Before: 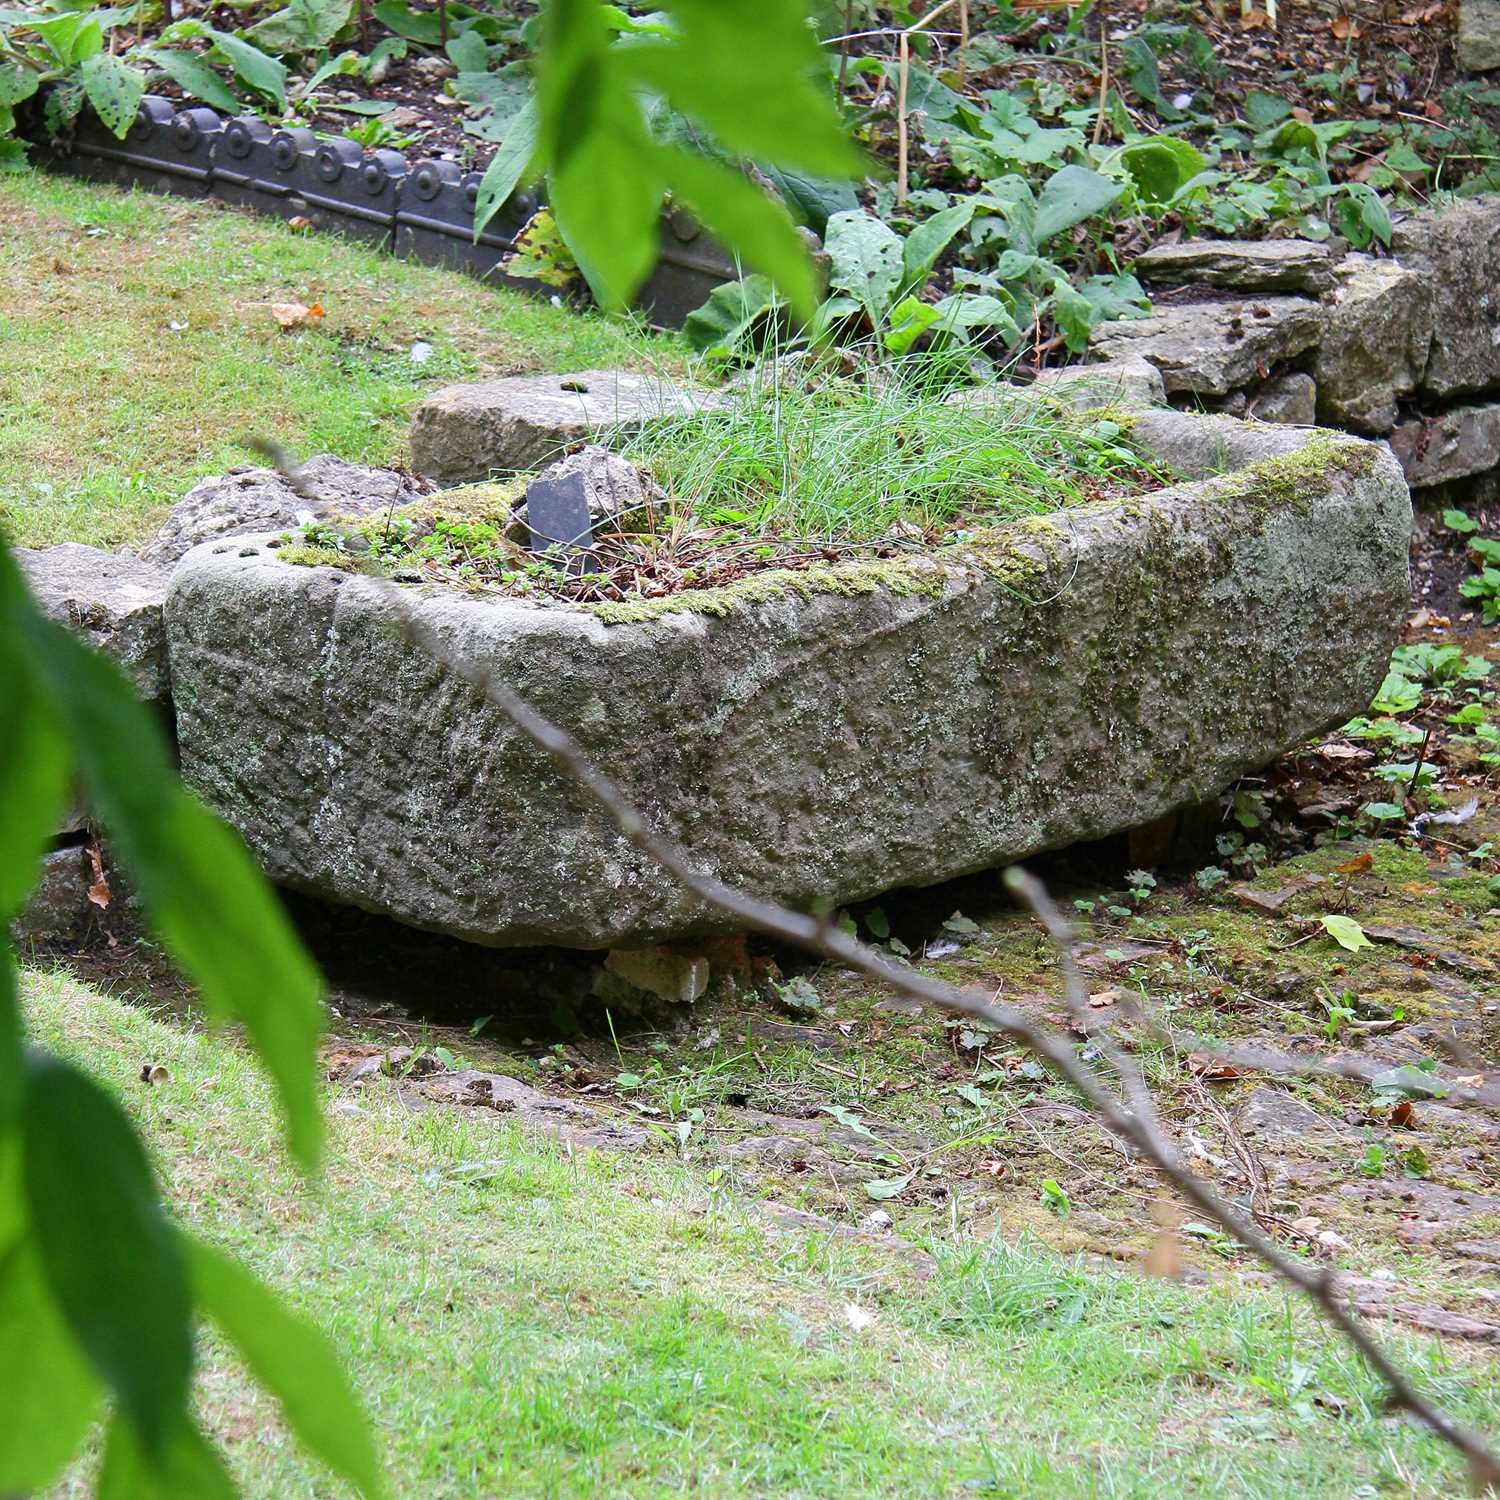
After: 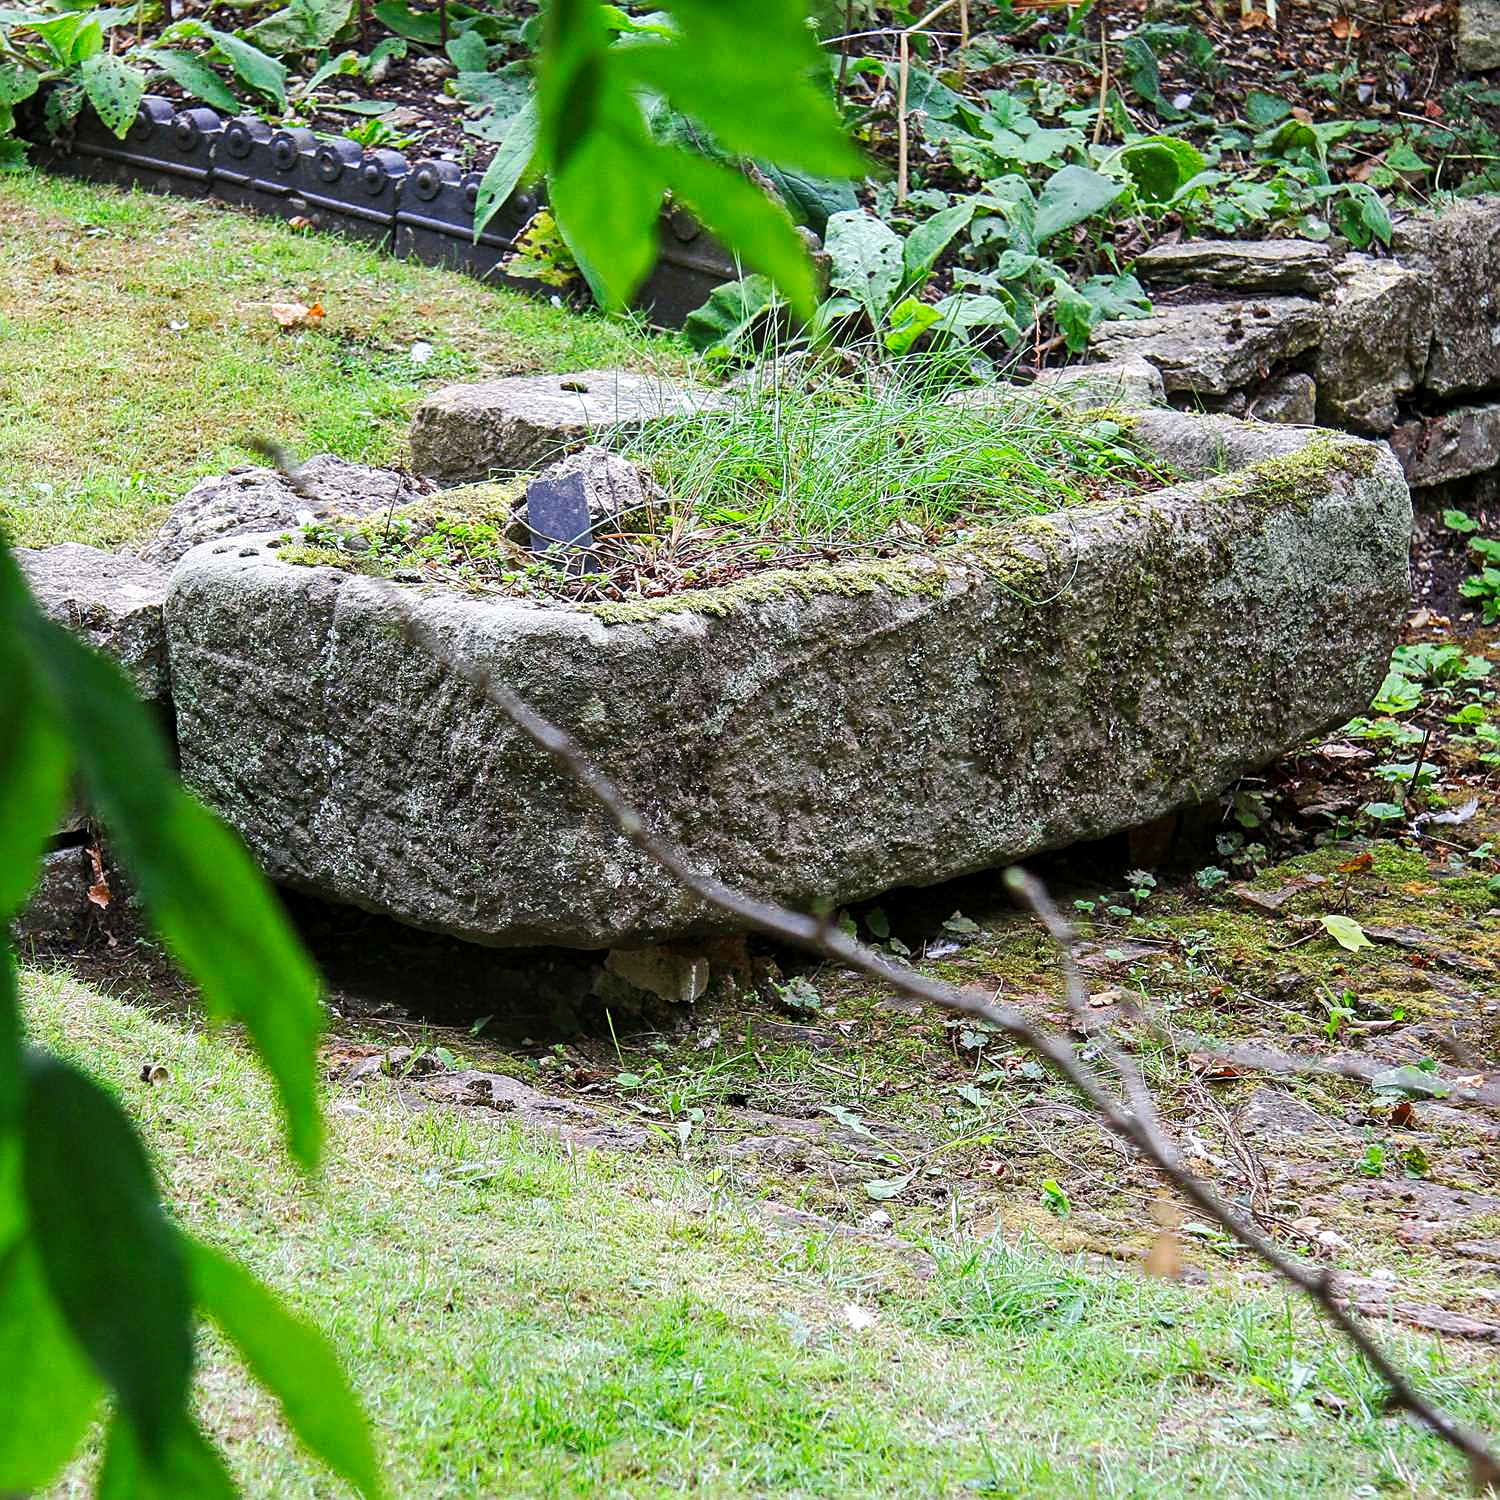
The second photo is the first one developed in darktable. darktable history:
sharpen: on, module defaults
tone curve: curves: ch0 [(0, 0) (0.003, 0.003) (0.011, 0.011) (0.025, 0.022) (0.044, 0.039) (0.069, 0.055) (0.1, 0.074) (0.136, 0.101) (0.177, 0.134) (0.224, 0.171) (0.277, 0.216) (0.335, 0.277) (0.399, 0.345) (0.468, 0.427) (0.543, 0.526) (0.623, 0.636) (0.709, 0.731) (0.801, 0.822) (0.898, 0.917) (1, 1)], preserve colors none
local contrast: on, module defaults
